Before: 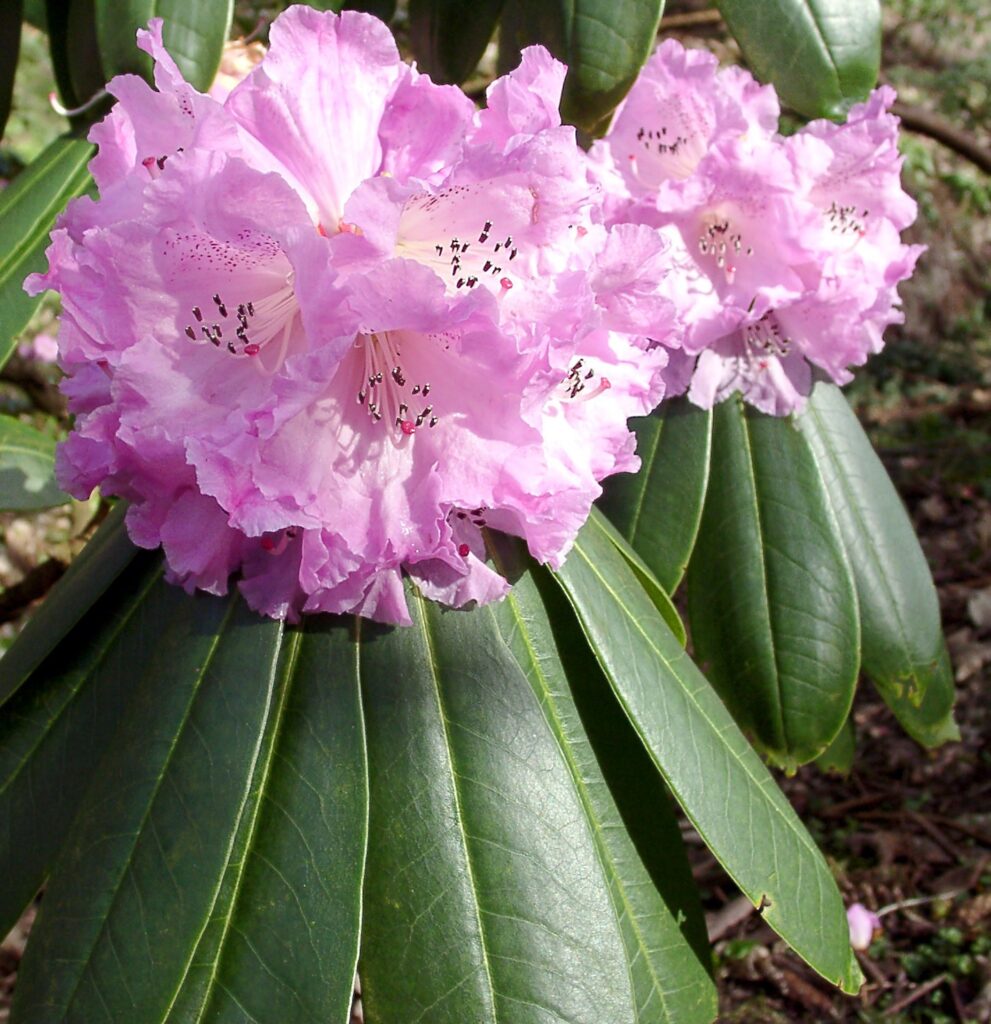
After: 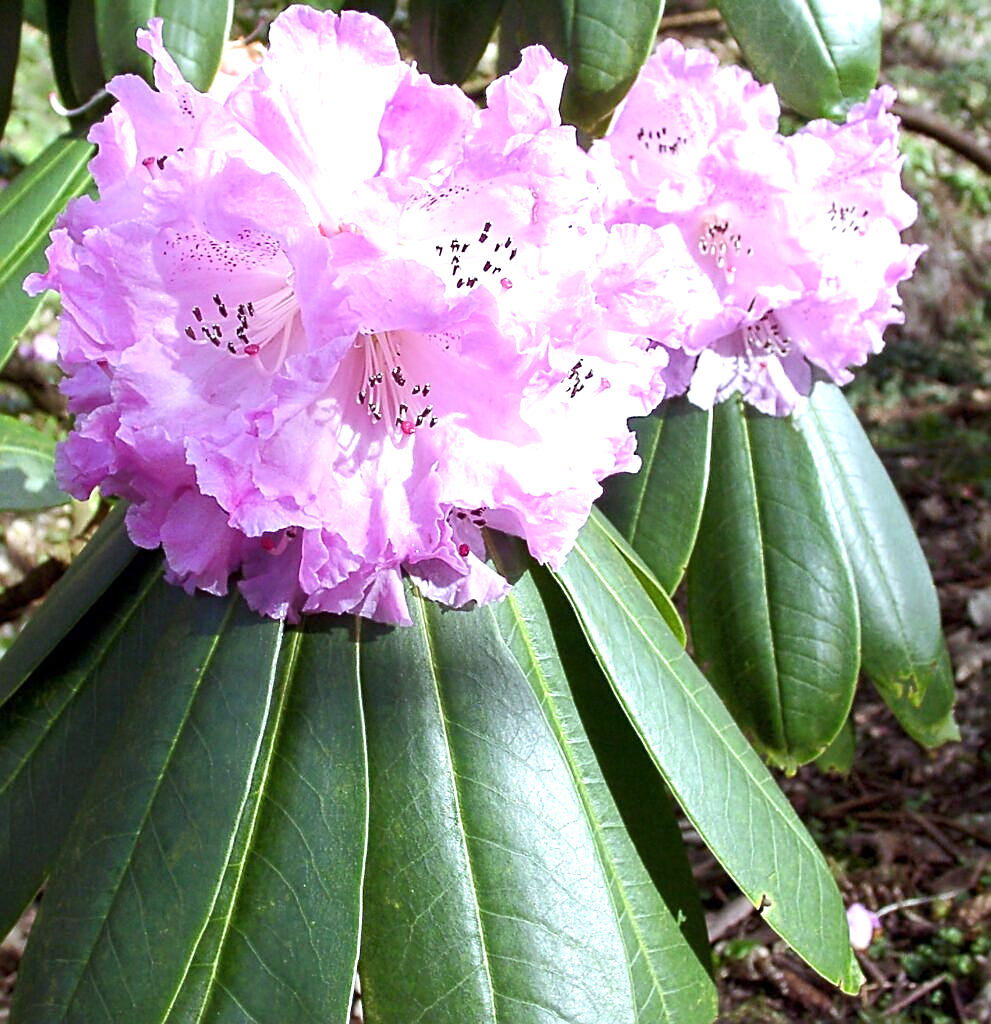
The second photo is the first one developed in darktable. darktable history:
sharpen: on, module defaults
exposure: exposure 0.781 EV, compensate highlight preservation false
shadows and highlights: shadows 12, white point adjustment 1.2, highlights -0.36, soften with gaussian
white balance: red 0.924, blue 1.095
